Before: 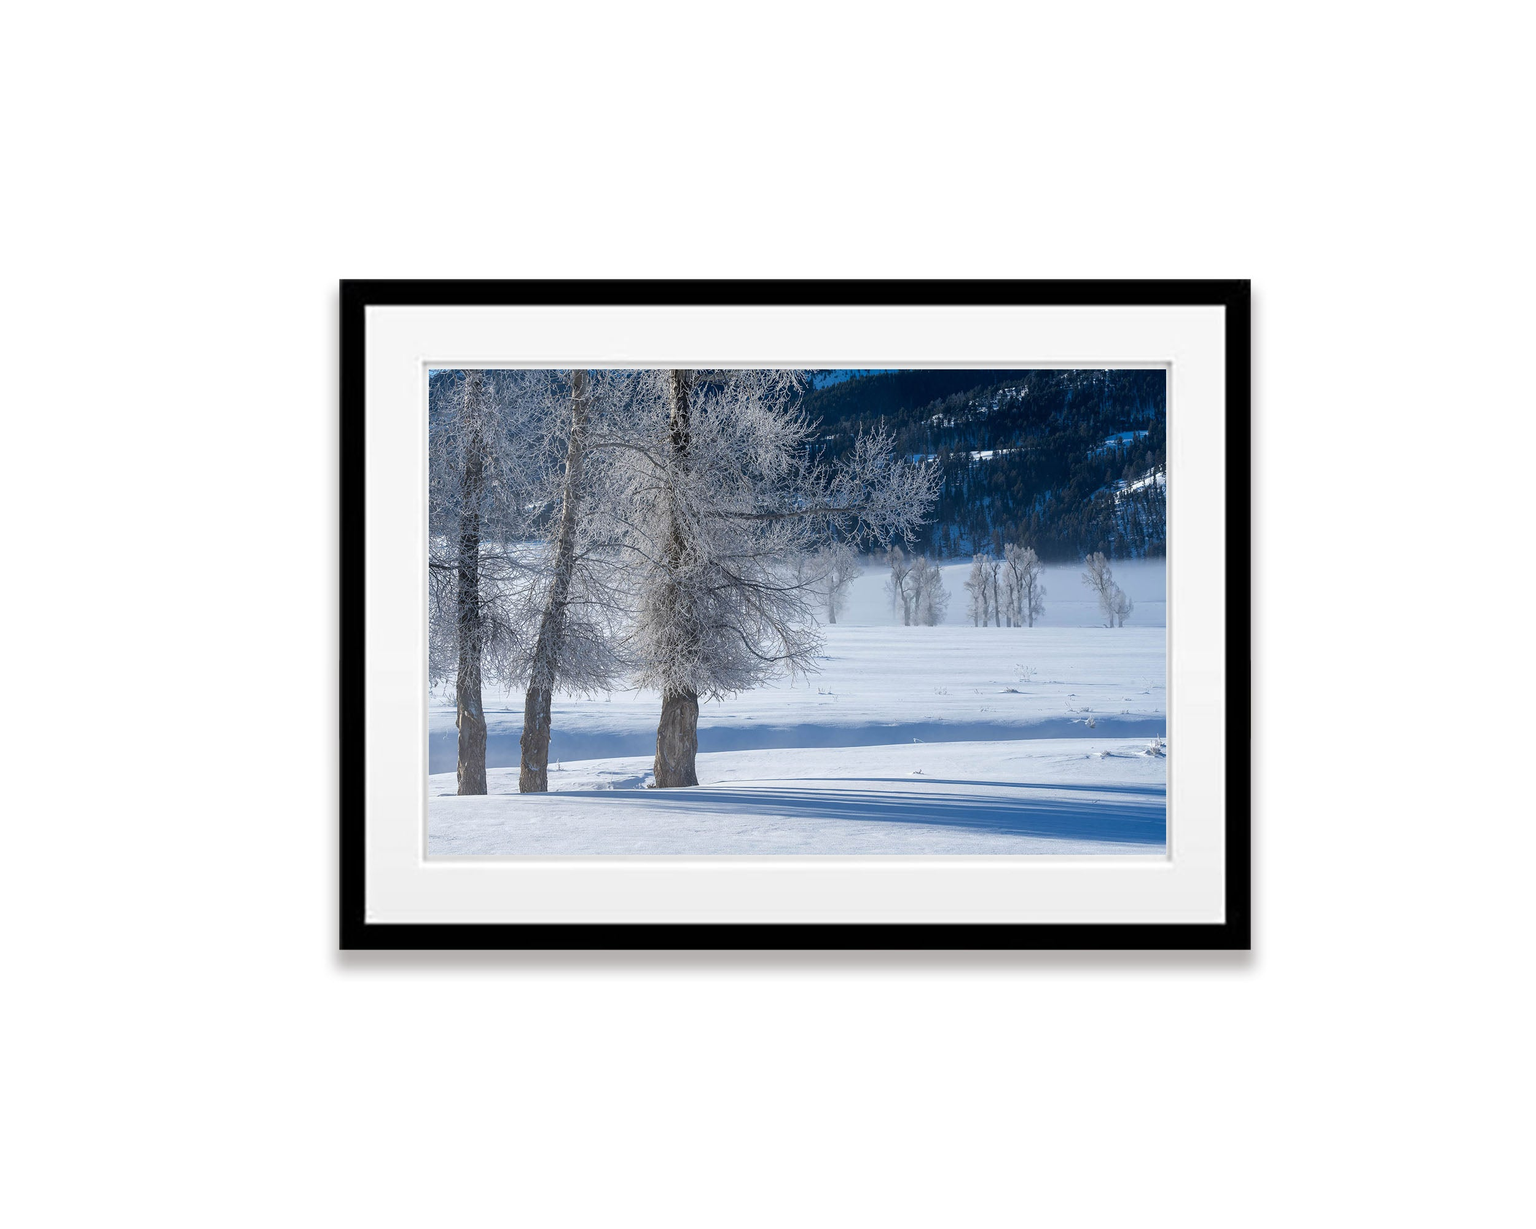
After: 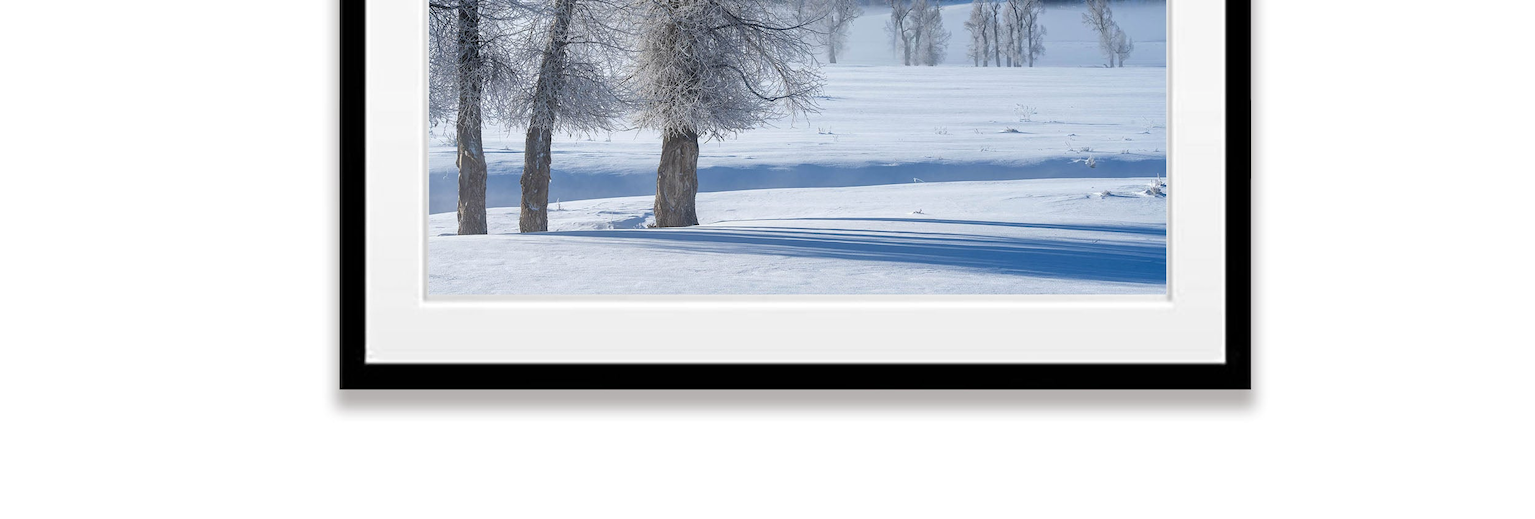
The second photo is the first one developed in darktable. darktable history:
crop: top 45.621%, bottom 12.103%
